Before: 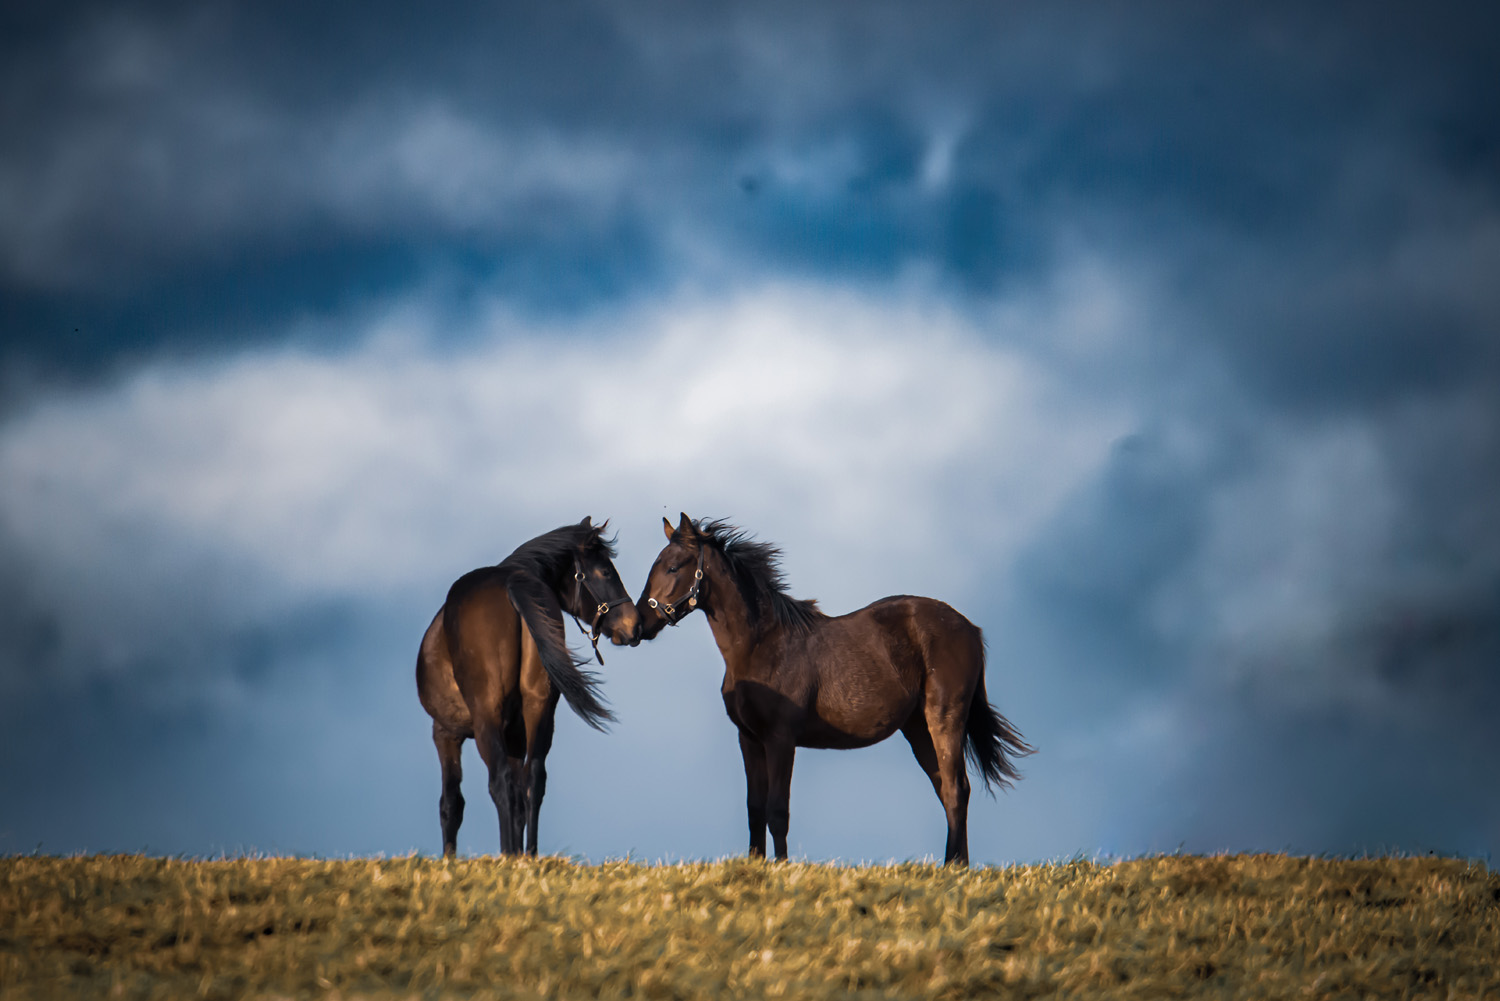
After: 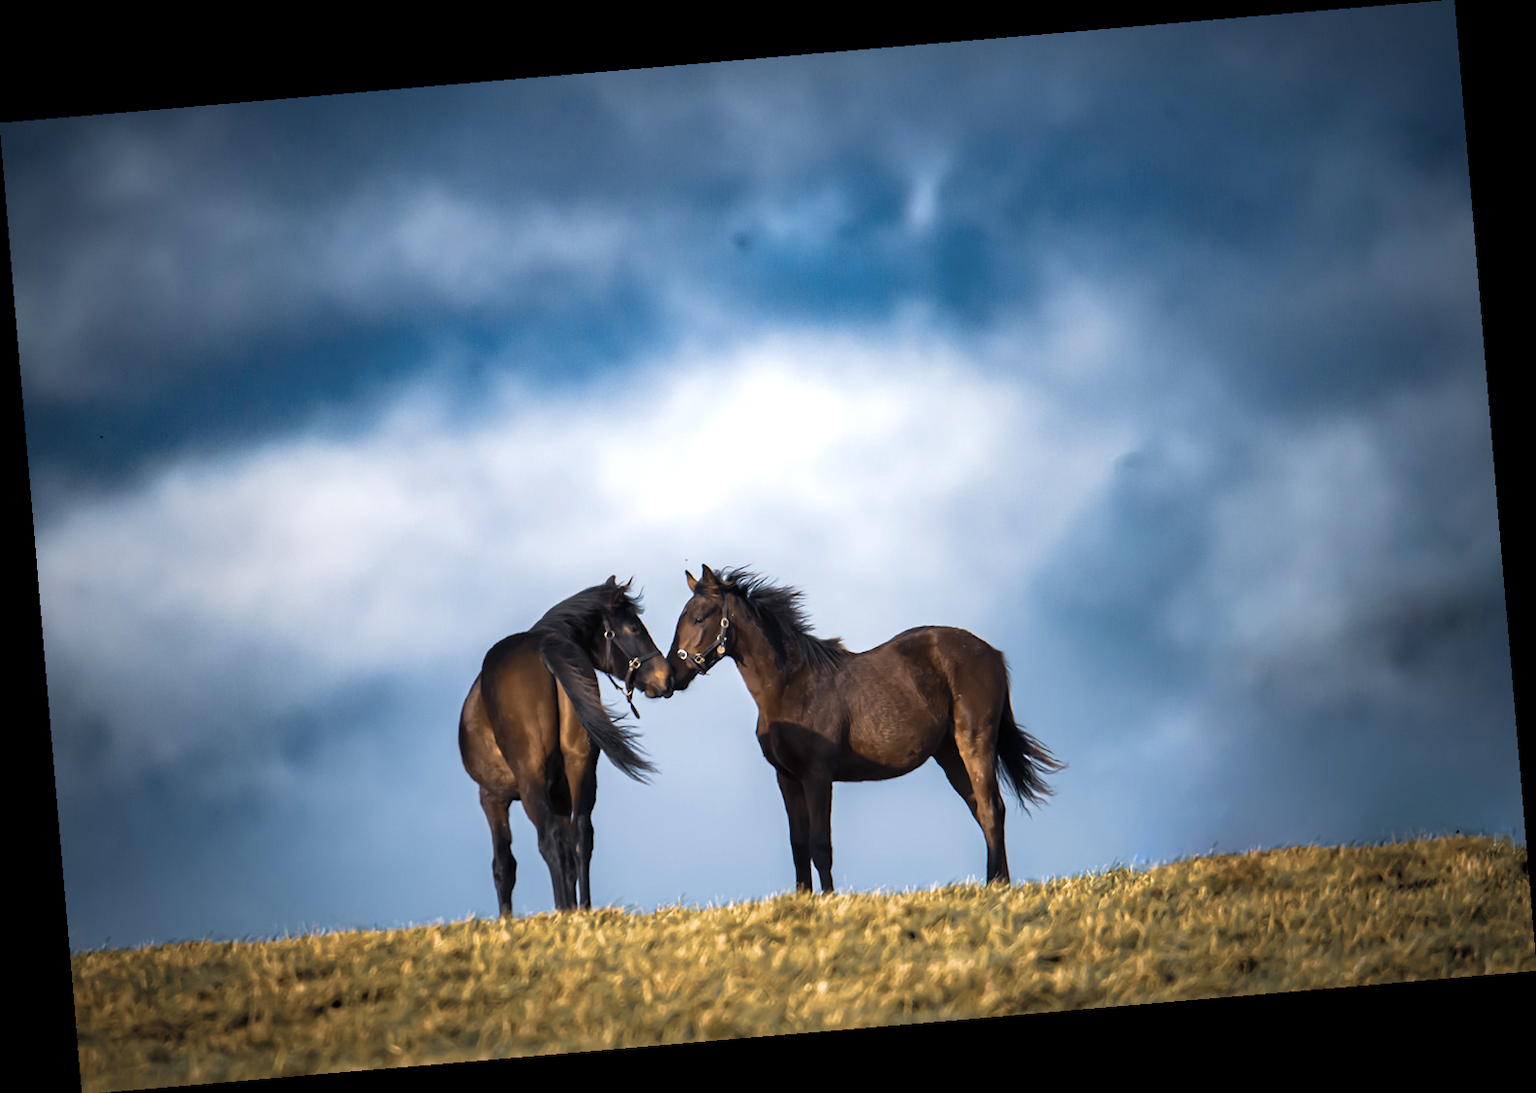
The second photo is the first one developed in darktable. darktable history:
color contrast: green-magenta contrast 0.81
exposure: exposure 0.515 EV, compensate highlight preservation false
rgb curve: mode RGB, independent channels
rotate and perspective: rotation -4.86°, automatic cropping off
